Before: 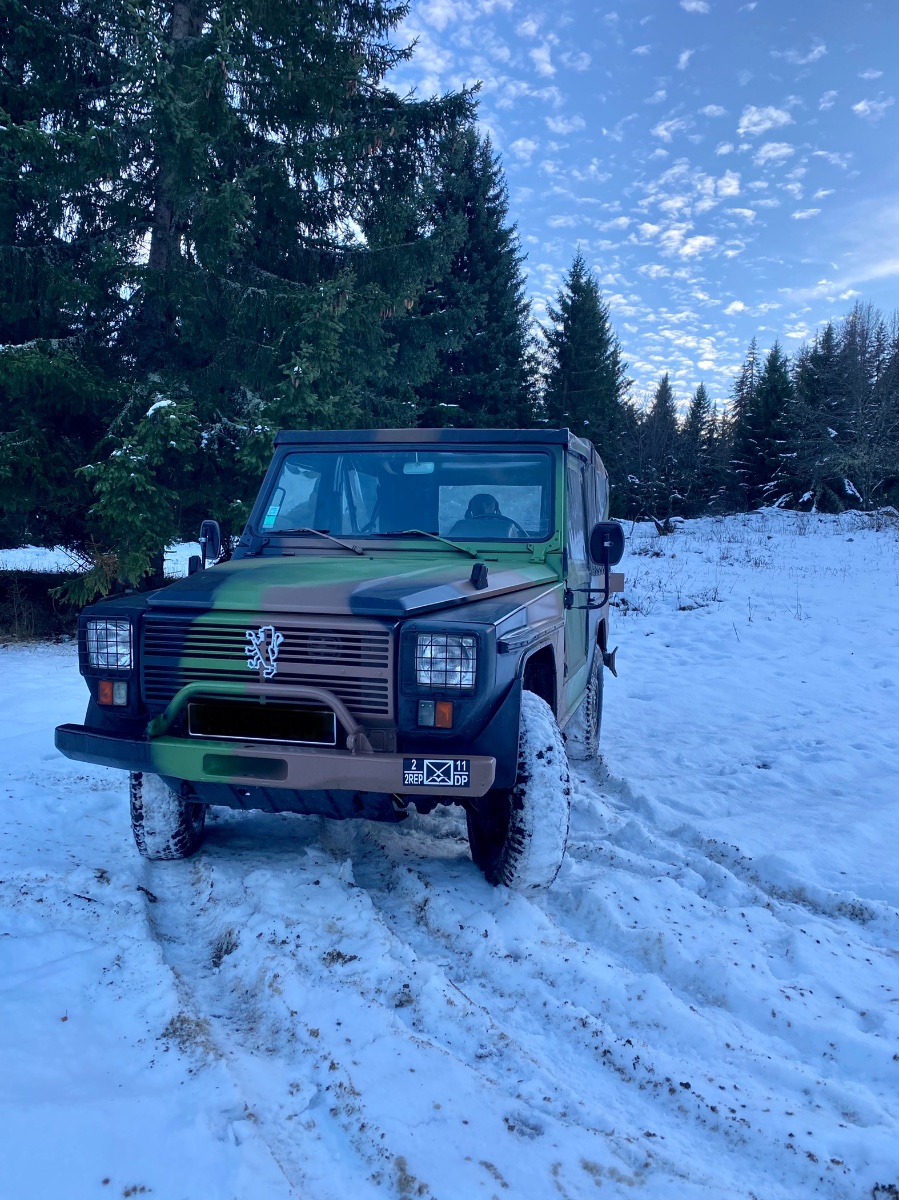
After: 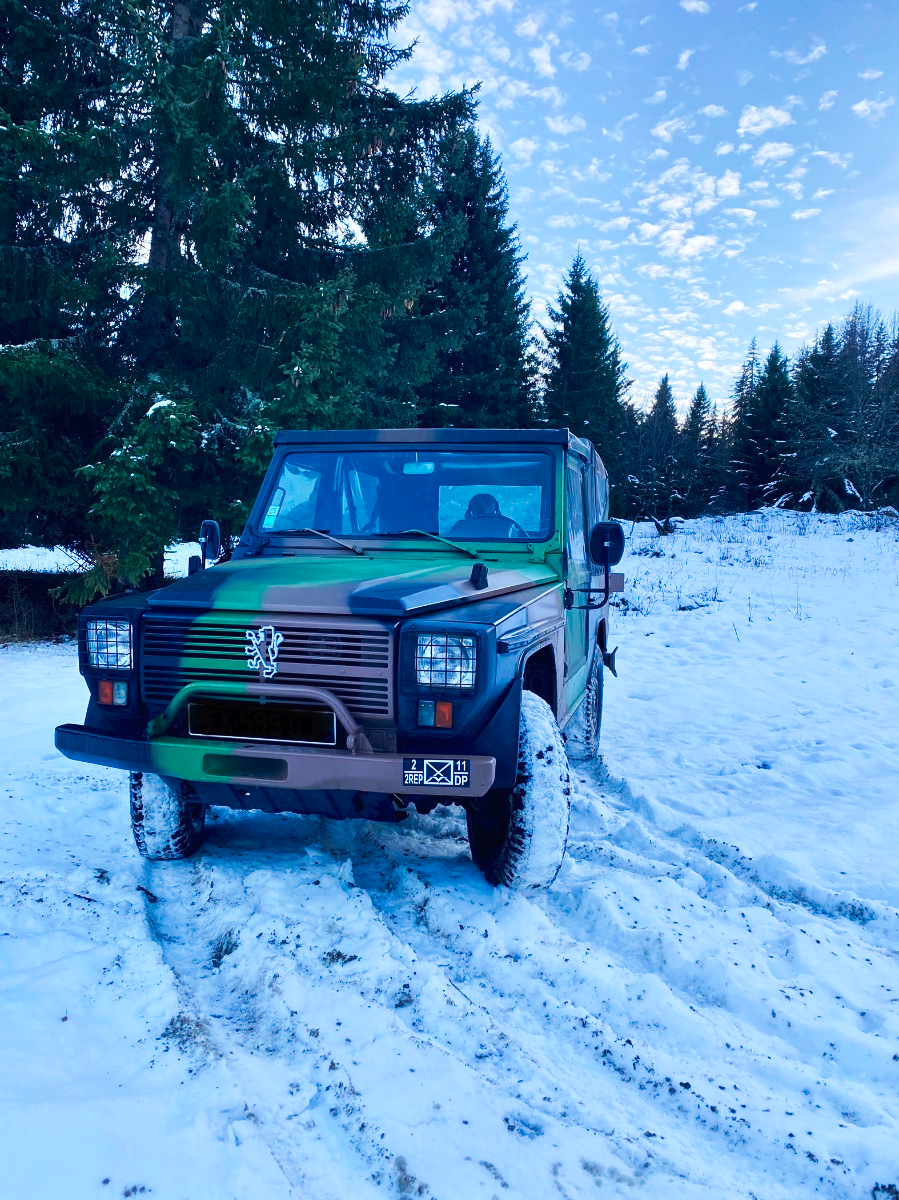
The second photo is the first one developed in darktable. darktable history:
tone curve: curves: ch0 [(0, 0) (0.003, 0.017) (0.011, 0.018) (0.025, 0.03) (0.044, 0.051) (0.069, 0.075) (0.1, 0.104) (0.136, 0.138) (0.177, 0.183) (0.224, 0.237) (0.277, 0.294) (0.335, 0.361) (0.399, 0.446) (0.468, 0.552) (0.543, 0.66) (0.623, 0.753) (0.709, 0.843) (0.801, 0.912) (0.898, 0.962) (1, 1)], preserve colors none
